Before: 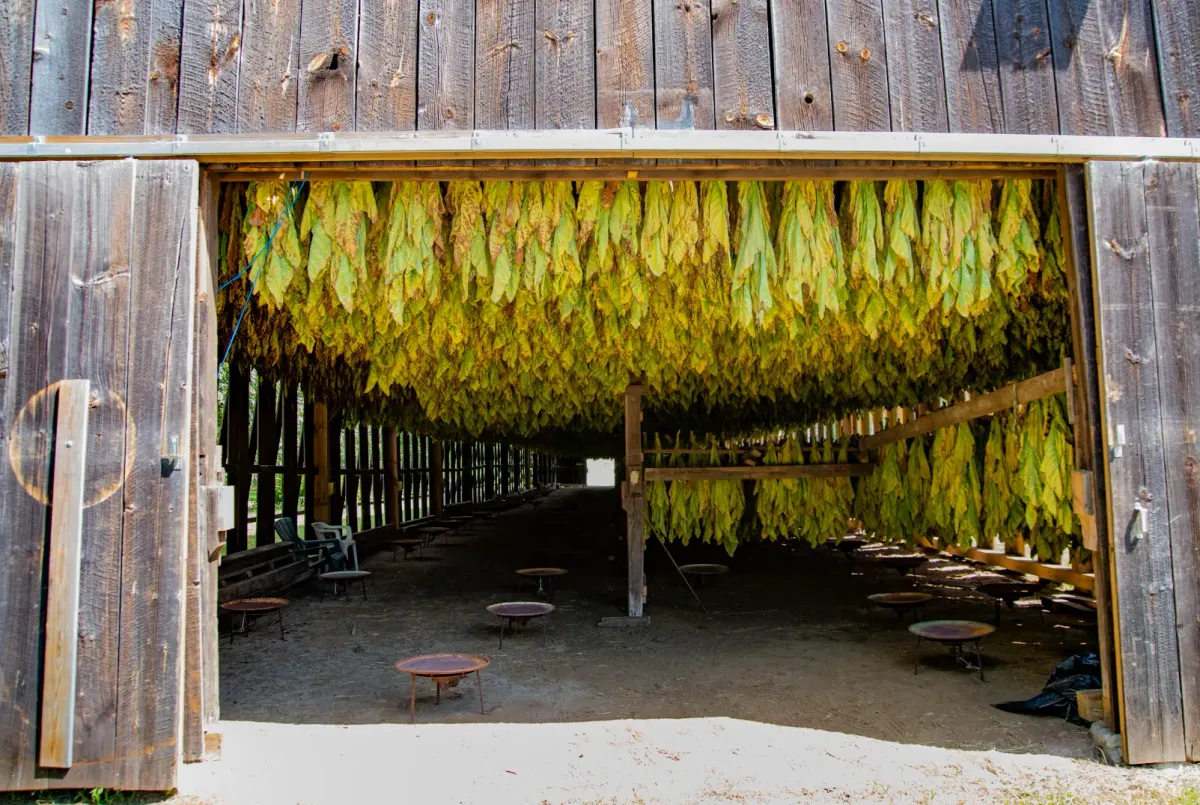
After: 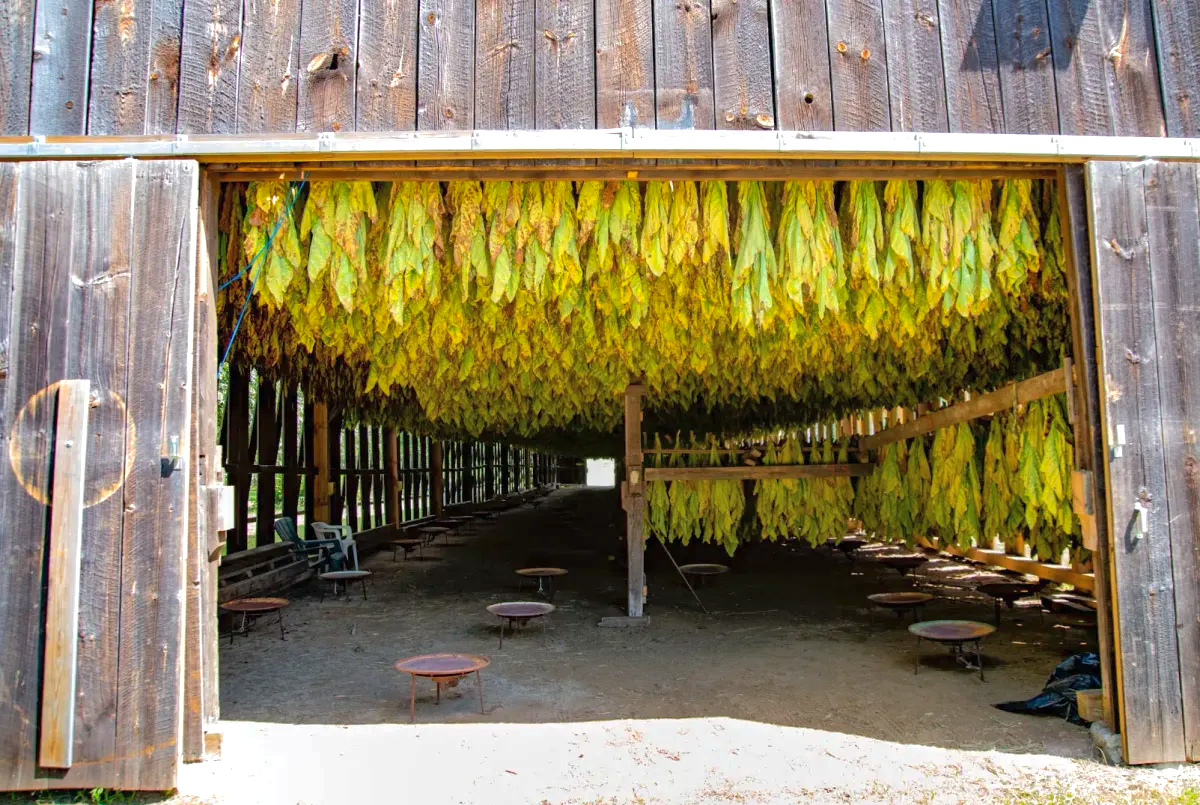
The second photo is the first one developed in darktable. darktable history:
exposure: black level correction 0, exposure 0.498 EV, compensate exposure bias true, compensate highlight preservation false
color correction: highlights a* 0.052, highlights b* -0.599
base curve: preserve colors none
shadows and highlights: on, module defaults
tone equalizer: smoothing 1
